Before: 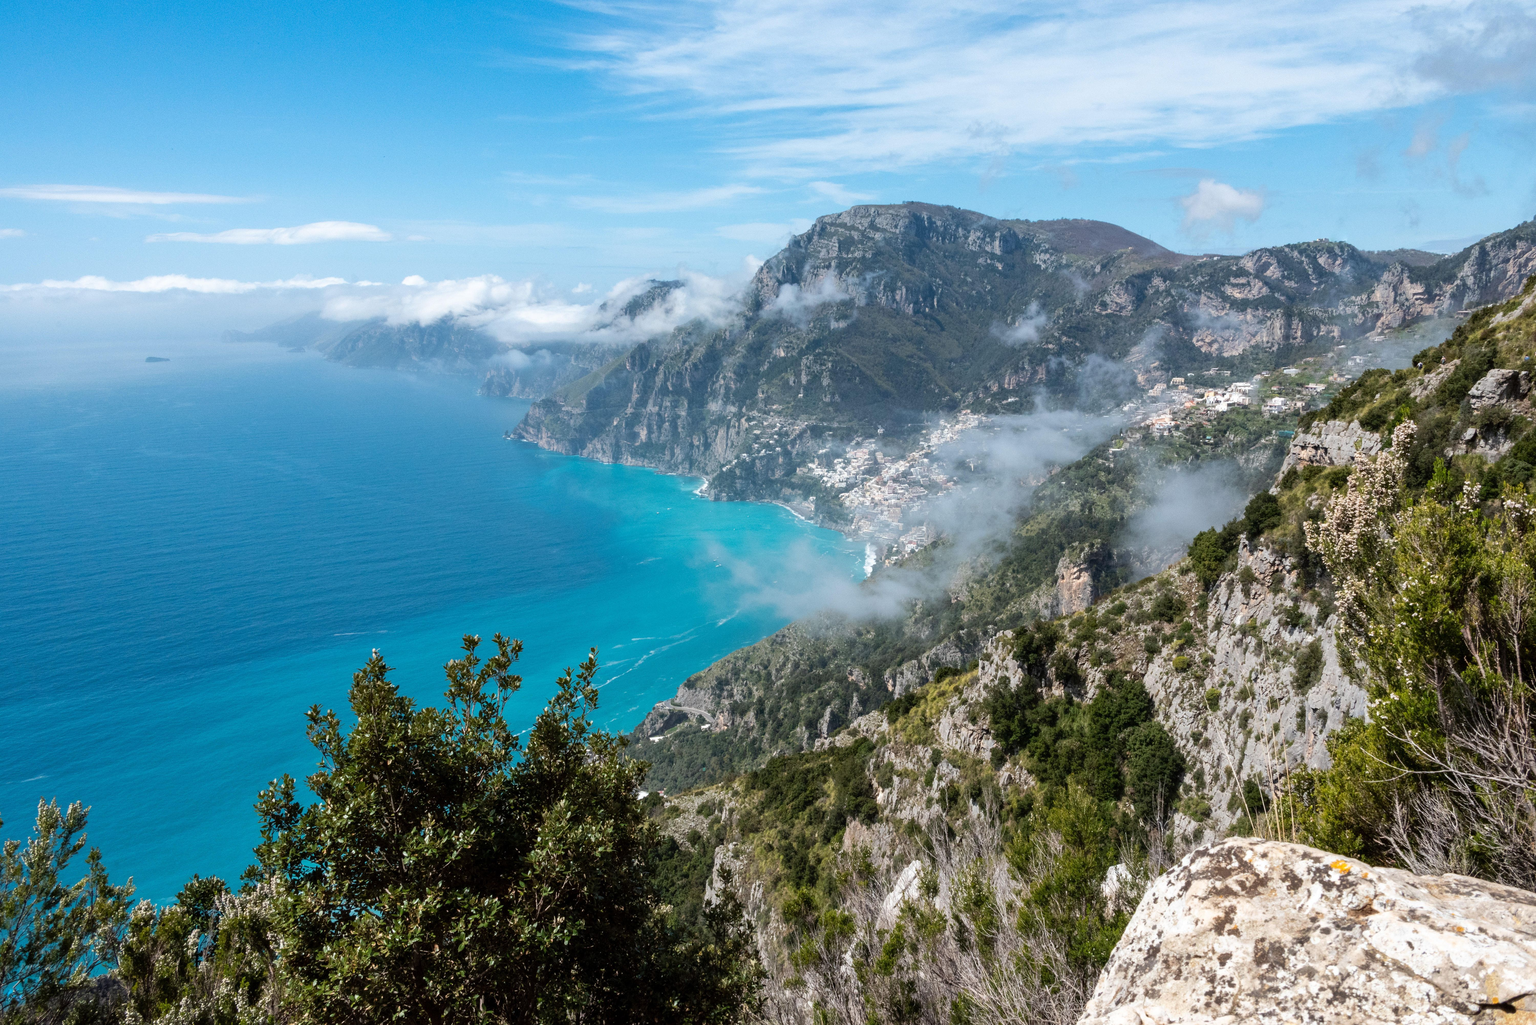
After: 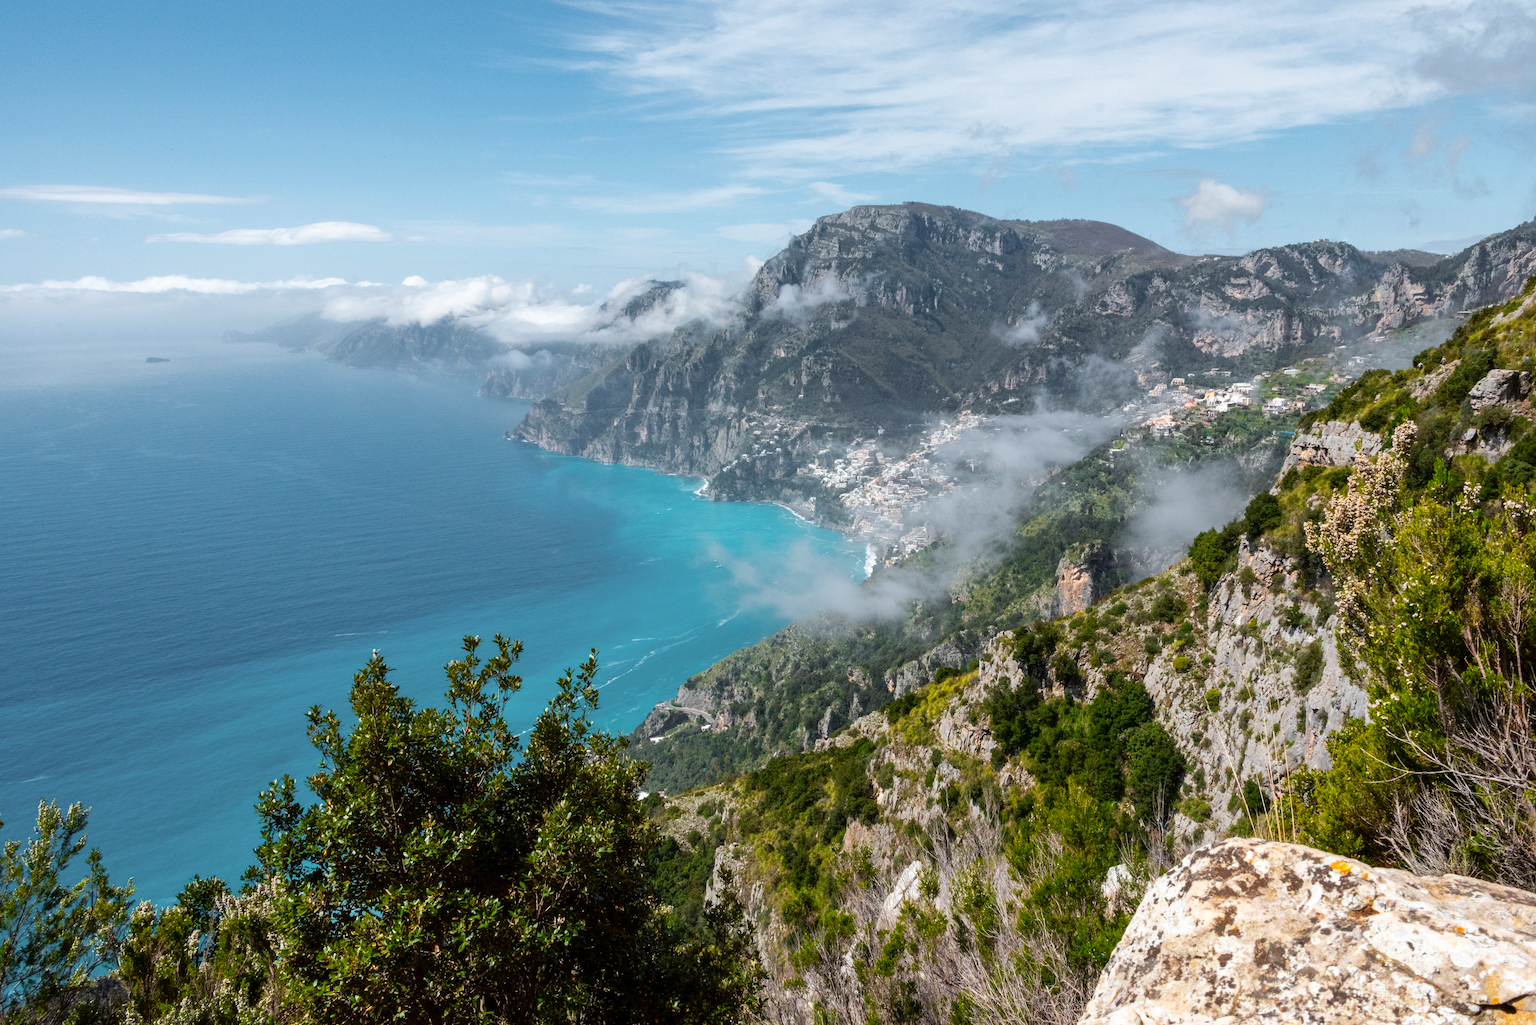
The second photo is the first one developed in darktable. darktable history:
color correction: highlights b* 0.024, saturation 1.36
color zones: curves: ch1 [(0.25, 0.61) (0.75, 0.248)]
